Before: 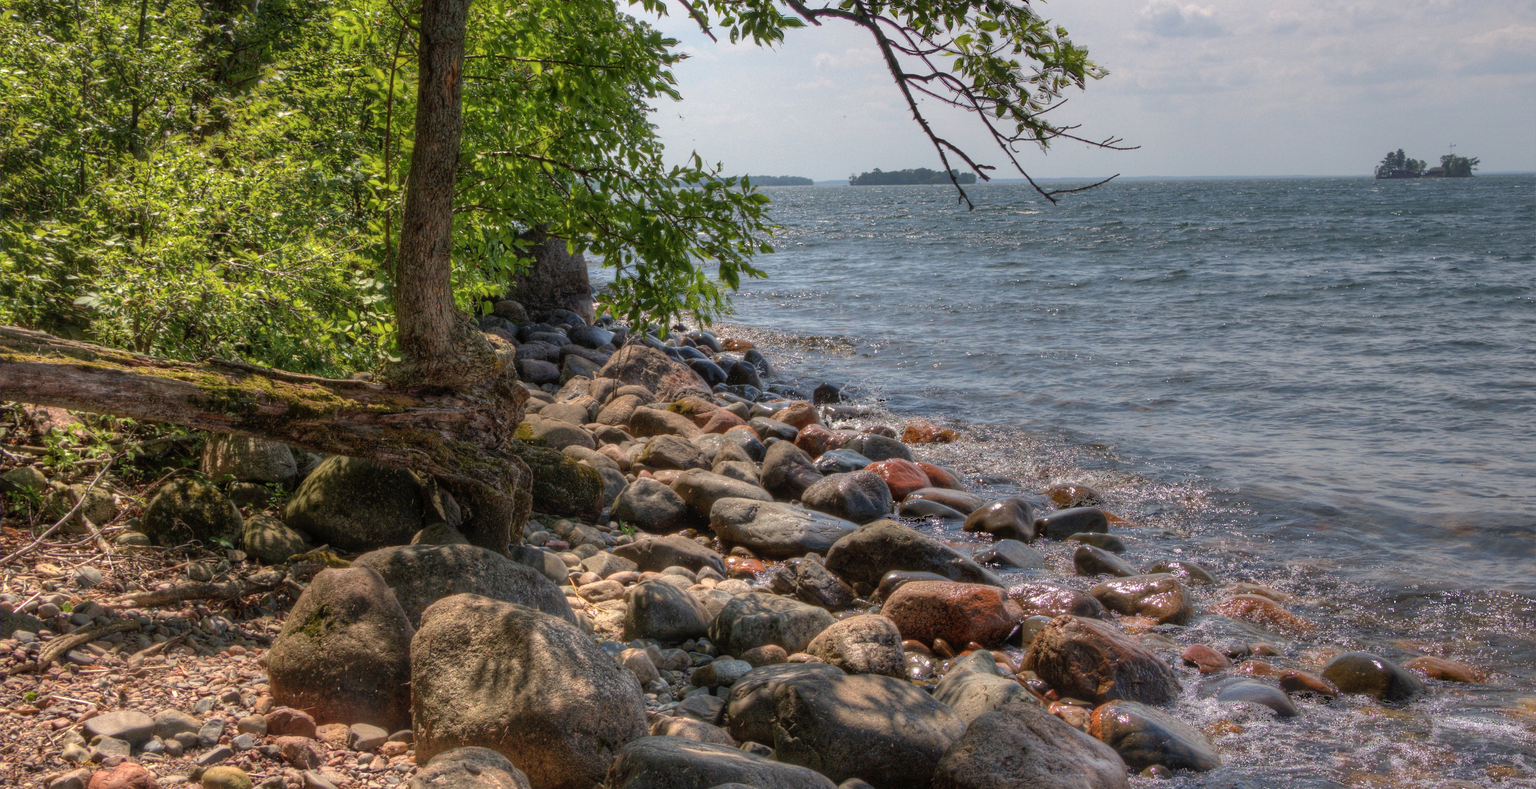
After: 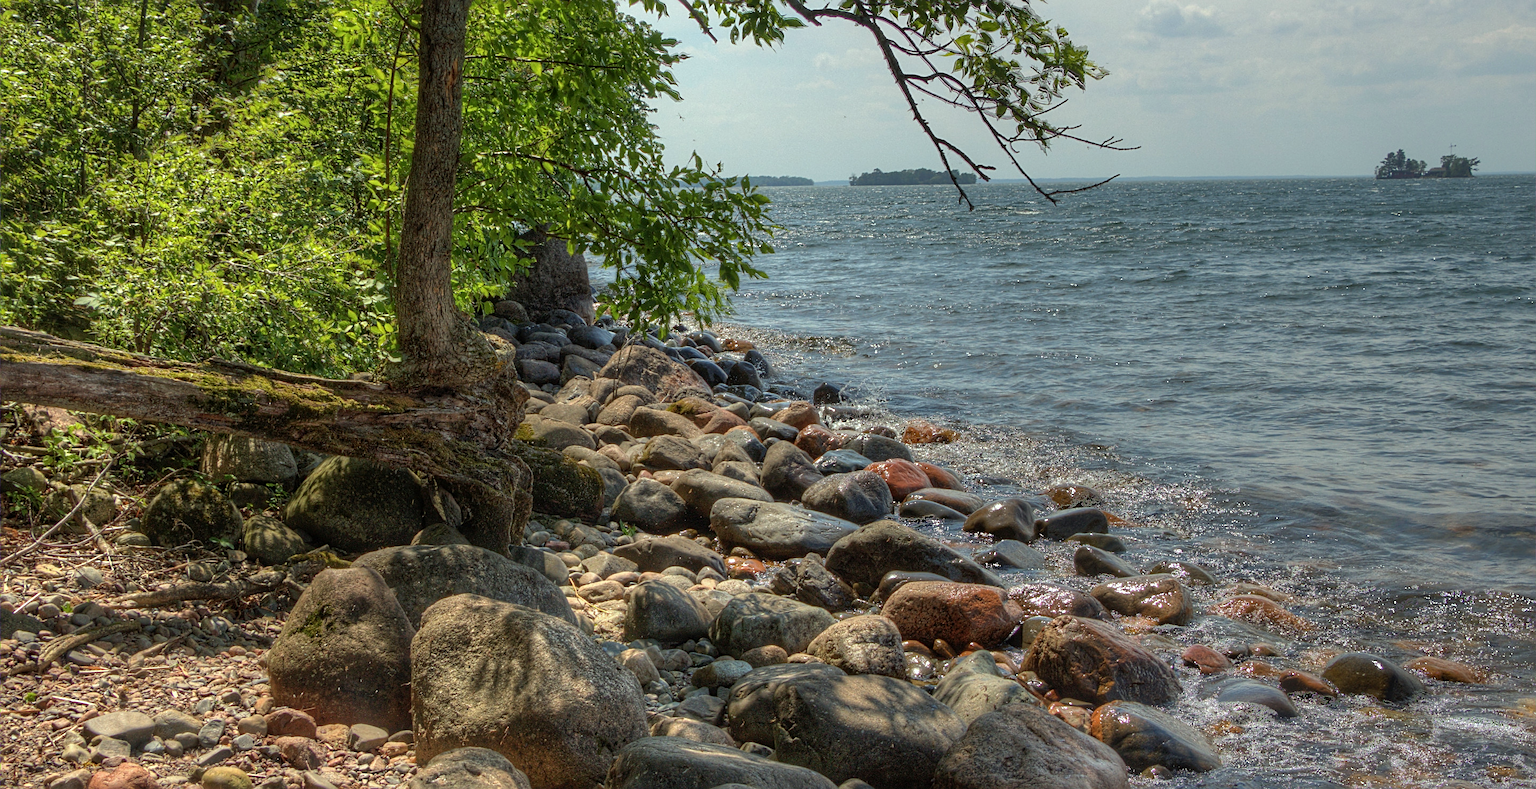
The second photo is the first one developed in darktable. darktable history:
sharpen: radius 2.747
color correction: highlights a* -7.9, highlights b* 3.71
